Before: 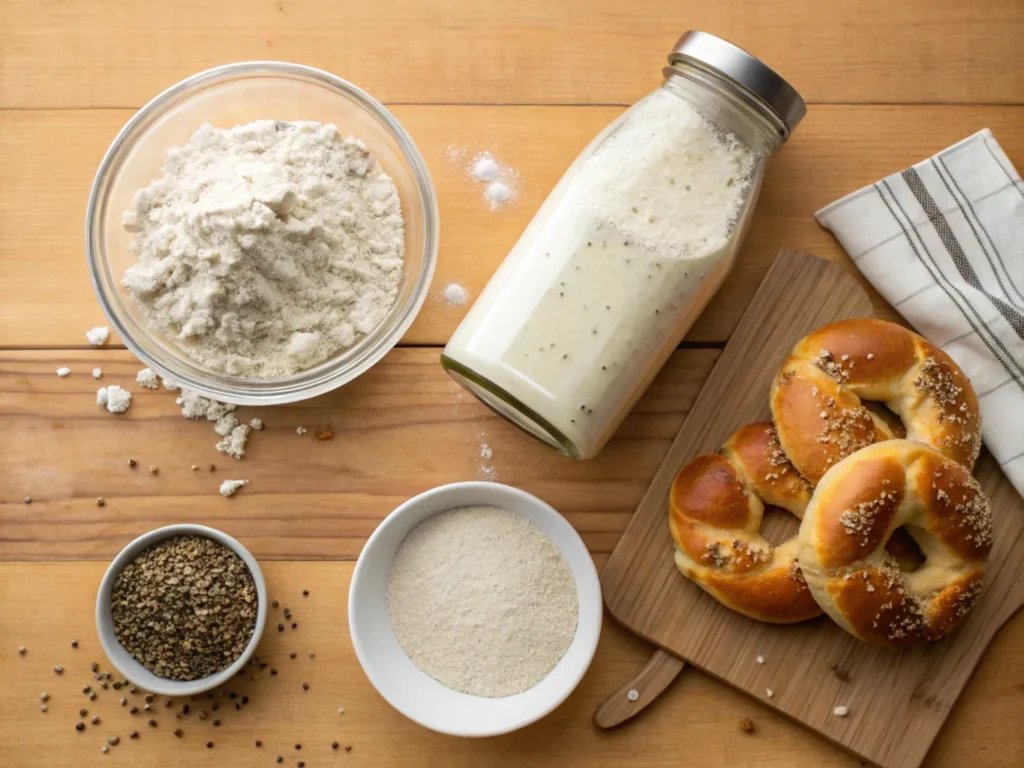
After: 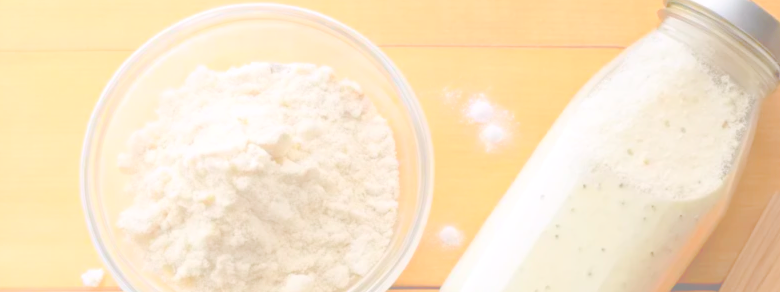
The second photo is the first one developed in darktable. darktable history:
bloom: size 38%, threshold 95%, strength 30%
white balance: red 1.009, blue 1.027
crop: left 0.579%, top 7.627%, right 23.167%, bottom 54.275%
exposure: black level correction 0.009, exposure 0.014 EV, compensate highlight preservation false
